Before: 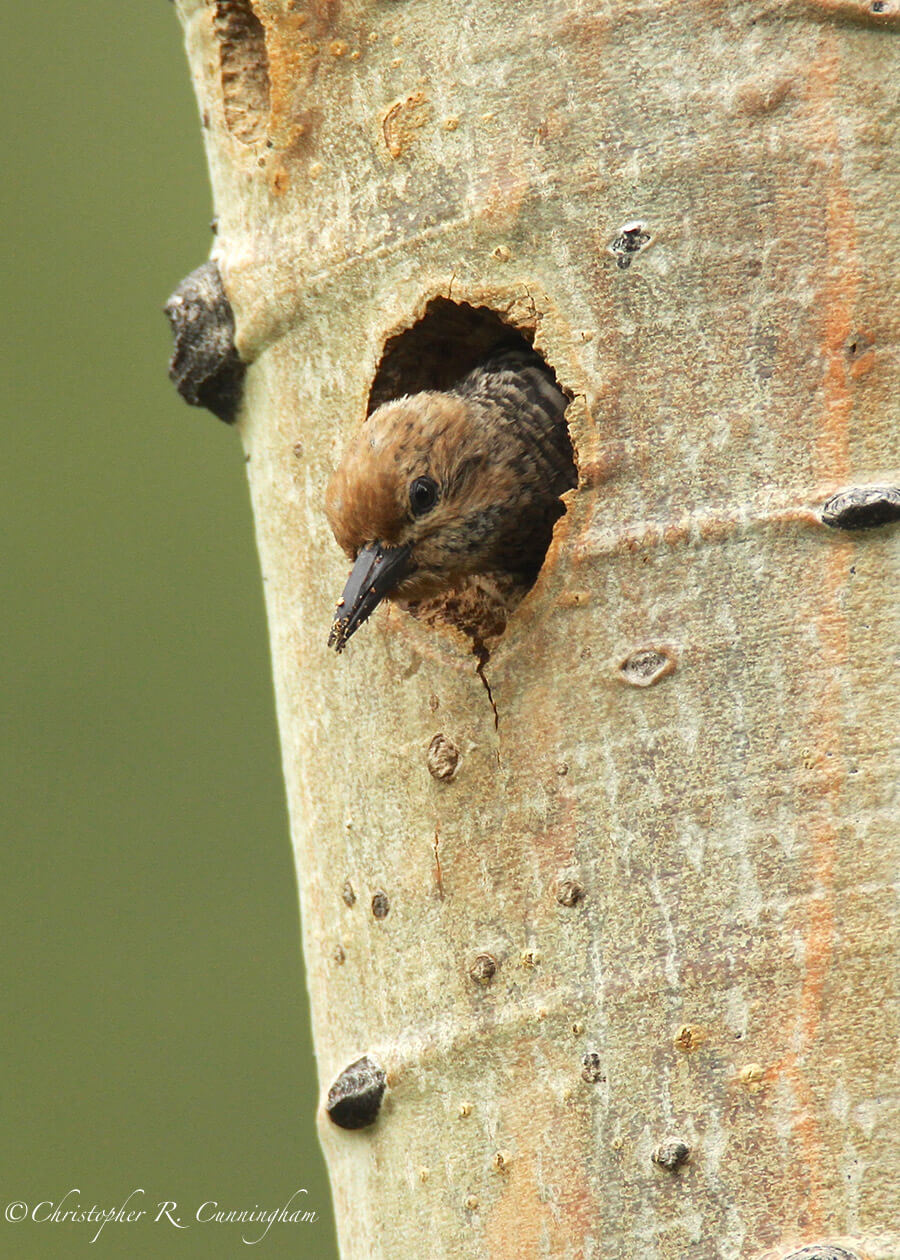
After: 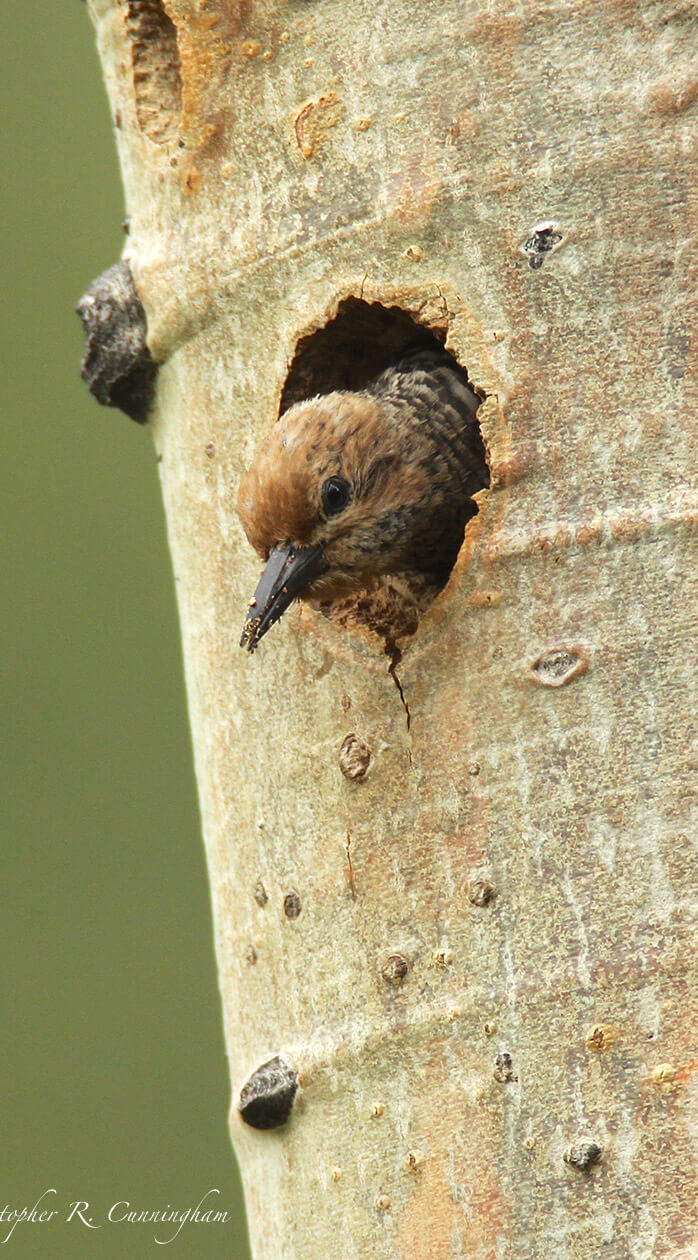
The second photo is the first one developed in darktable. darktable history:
crop: left 9.843%, right 12.527%
